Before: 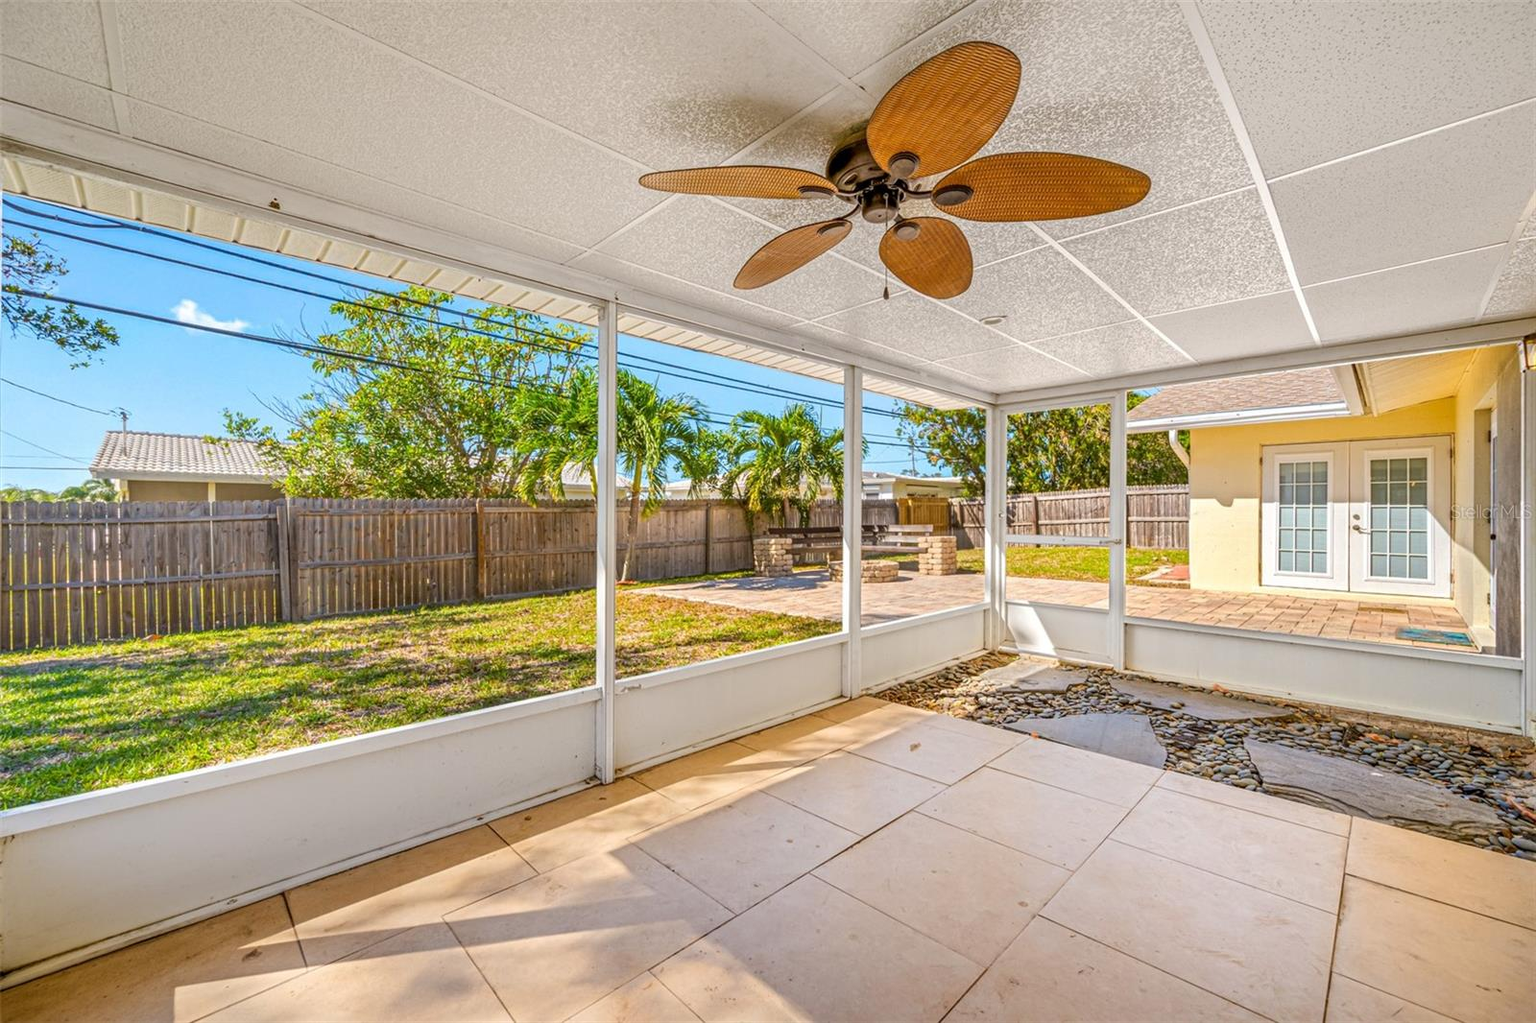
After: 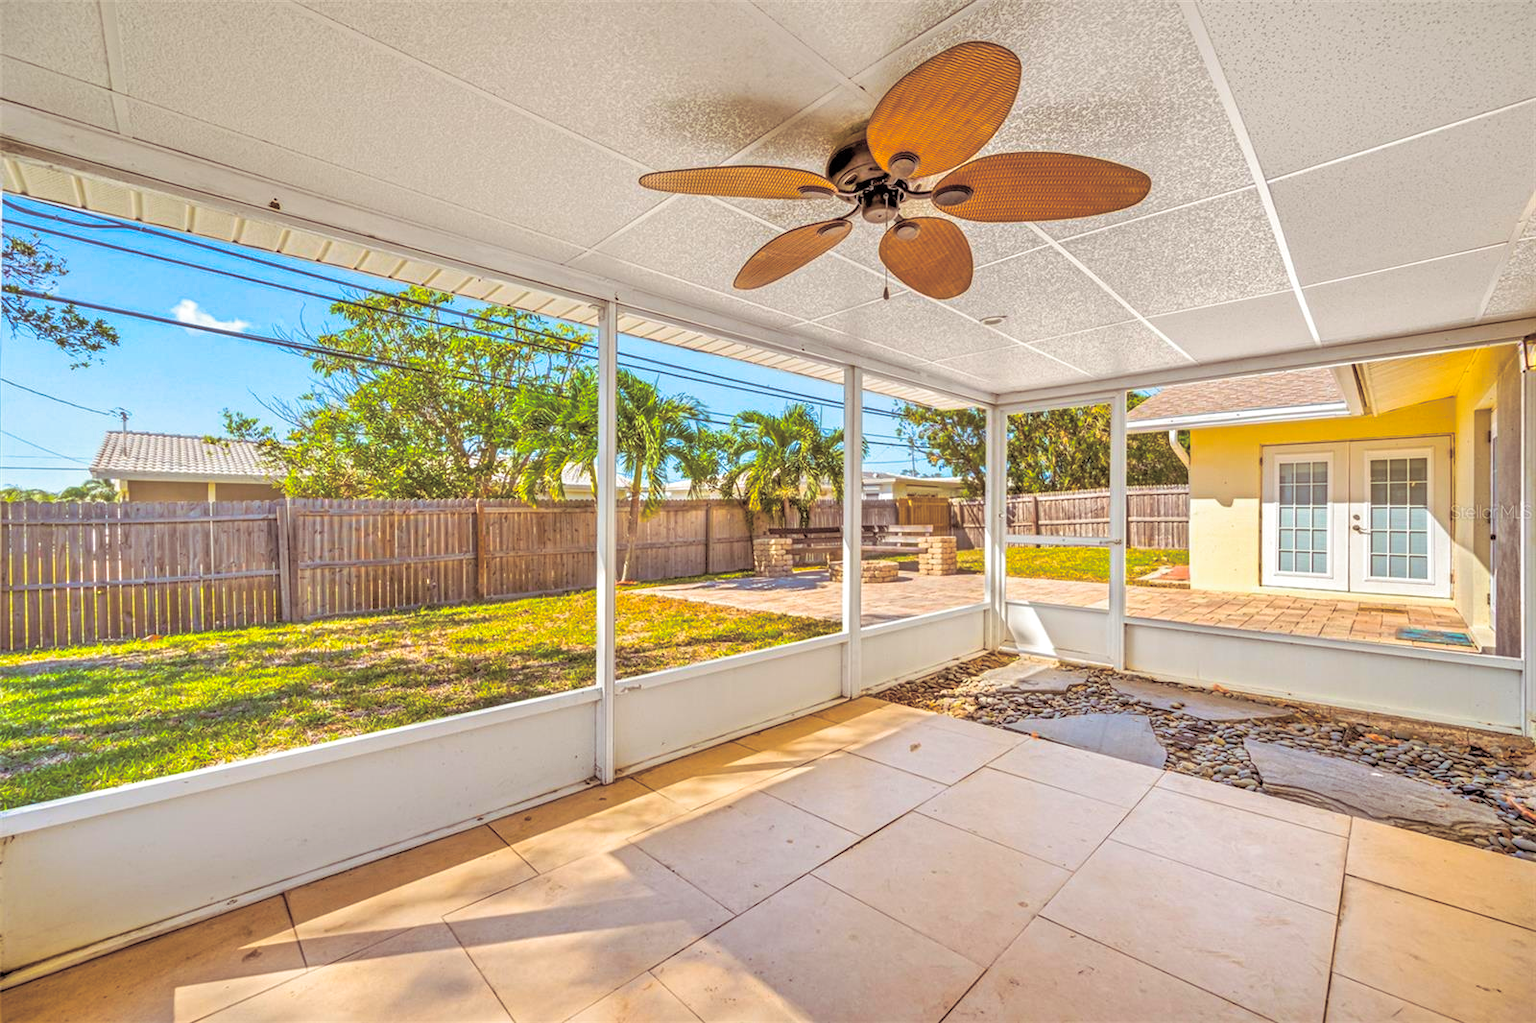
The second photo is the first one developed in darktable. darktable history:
tone equalizer: -7 EV 0.15 EV, -6 EV 0.6 EV, -5 EV 1.15 EV, -4 EV 1.33 EV, -3 EV 1.15 EV, -2 EV 0.6 EV, -1 EV 0.15 EV, mask exposure compensation -0.5 EV
split-toning: shadows › saturation 0.24, highlights › hue 54°, highlights › saturation 0.24
color balance rgb: perceptual saturation grading › global saturation 30%
